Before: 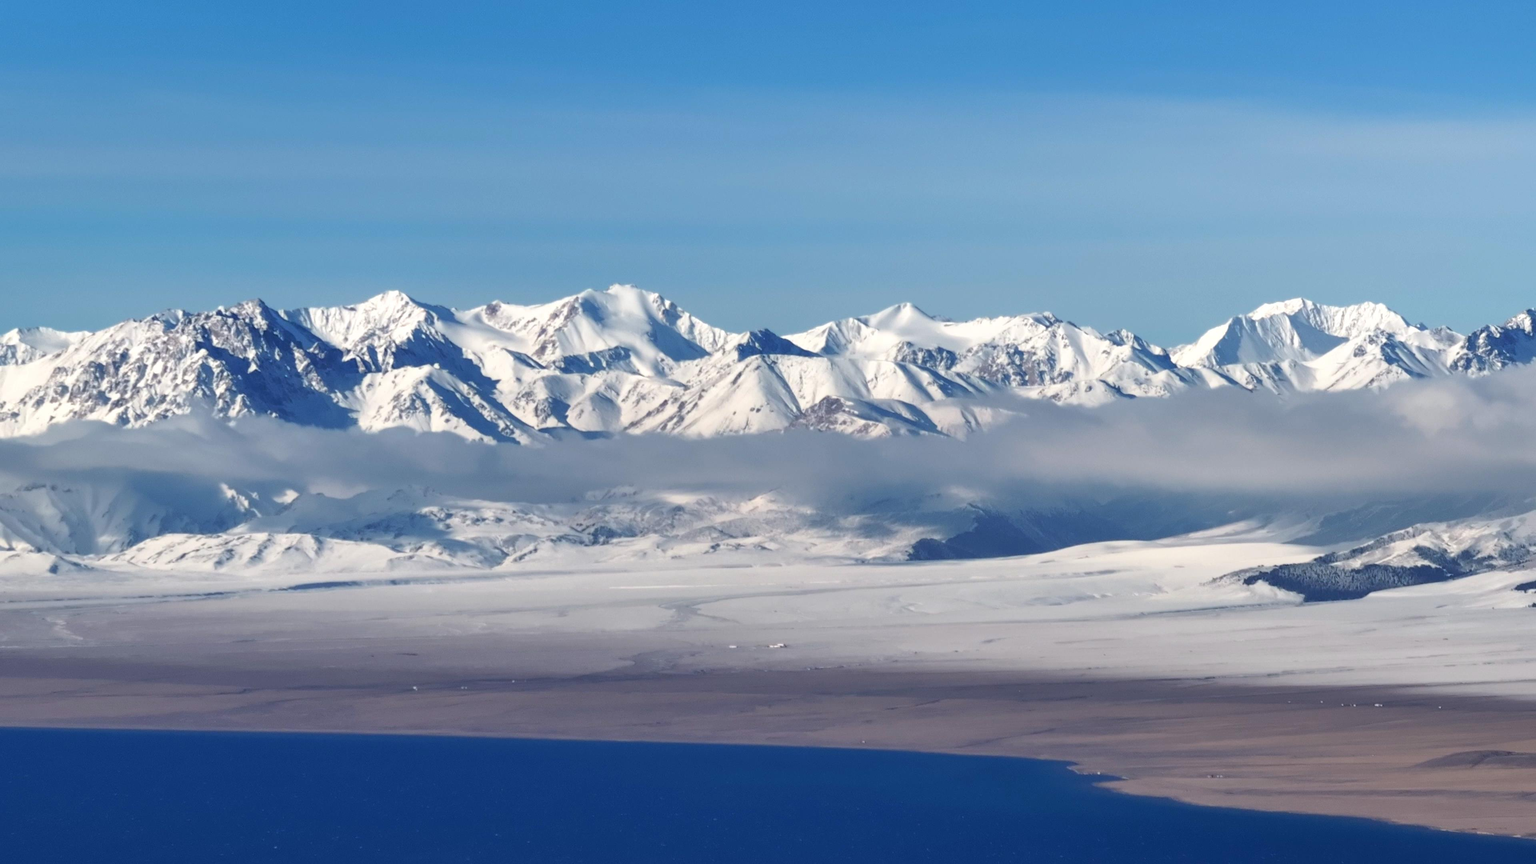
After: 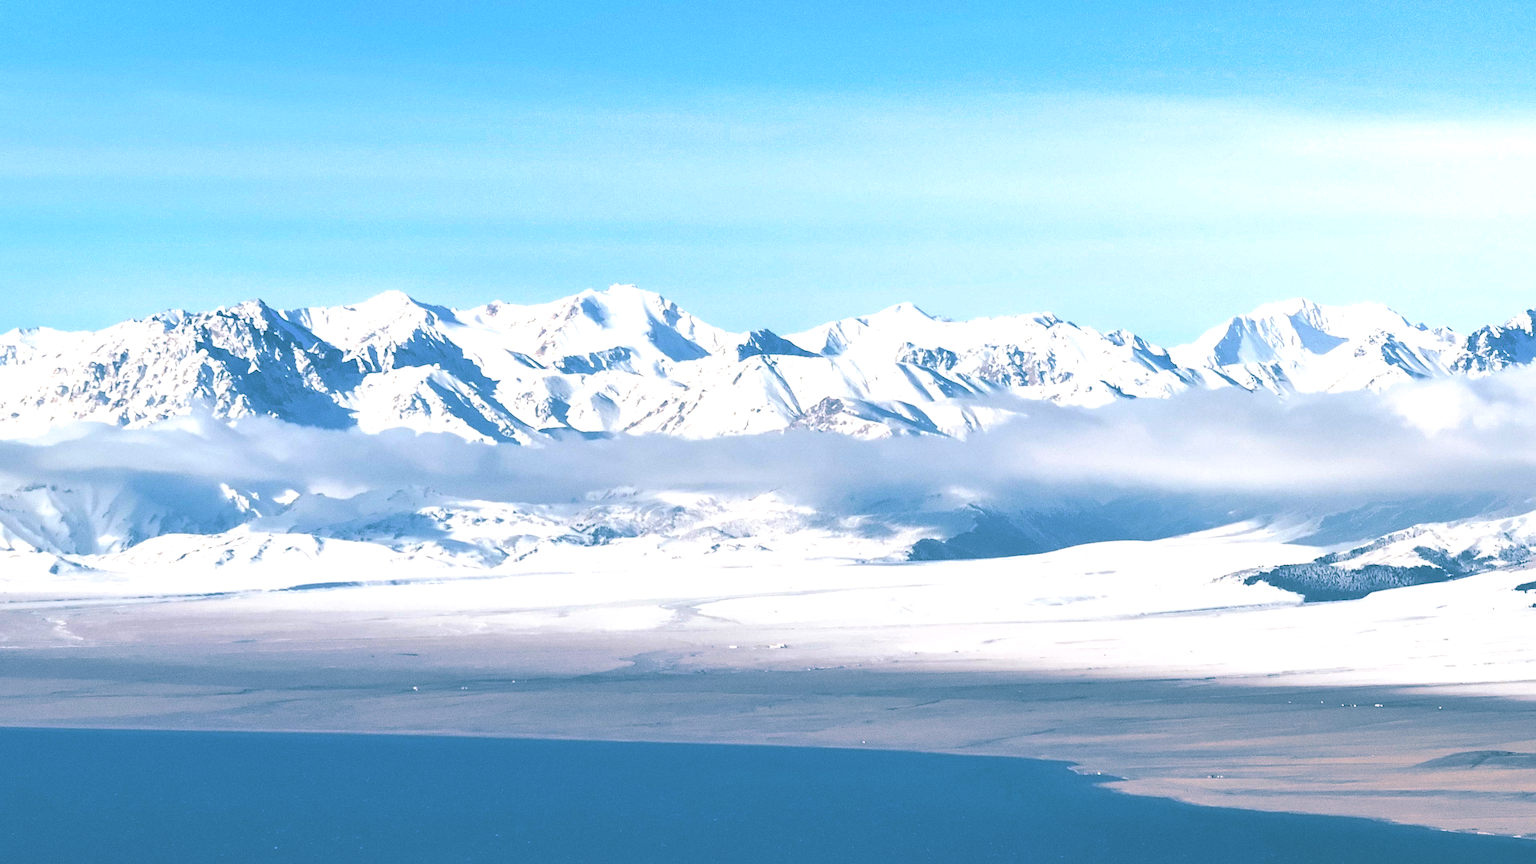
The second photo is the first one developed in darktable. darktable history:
exposure: black level correction 0, exposure 1.2 EV, compensate exposure bias true, compensate highlight preservation false
grain: coarseness 0.09 ISO
split-toning: shadows › hue 212.4°, balance -70
sharpen: on, module defaults
